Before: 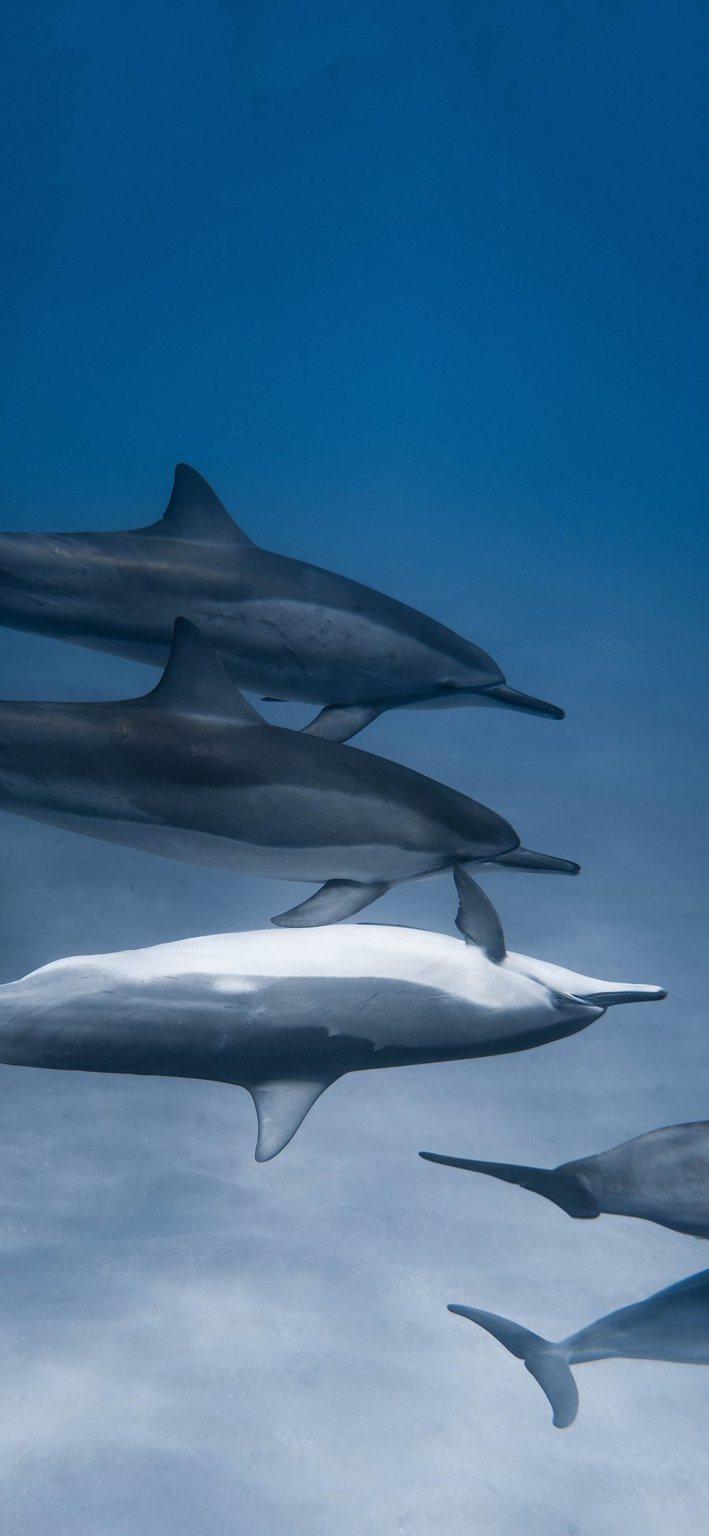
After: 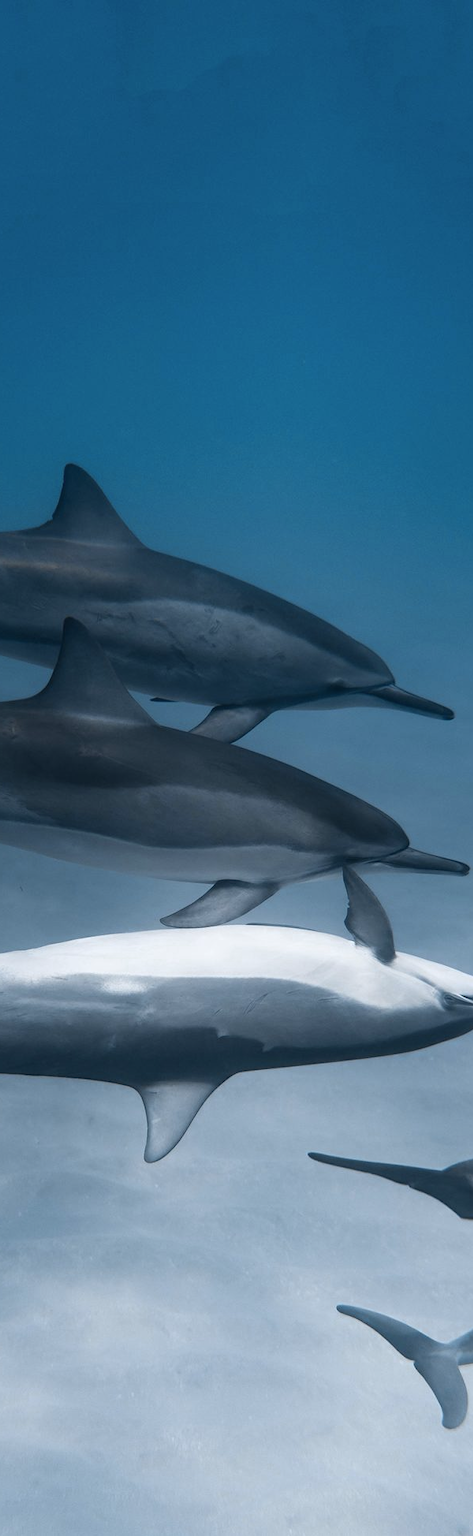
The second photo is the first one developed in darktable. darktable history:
crop and rotate: left 15.754%, right 17.579%
color zones: curves: ch0 [(0.018, 0.548) (0.224, 0.64) (0.425, 0.447) (0.675, 0.575) (0.732, 0.579)]; ch1 [(0.066, 0.487) (0.25, 0.5) (0.404, 0.43) (0.75, 0.421) (0.956, 0.421)]; ch2 [(0.044, 0.561) (0.215, 0.465) (0.399, 0.544) (0.465, 0.548) (0.614, 0.447) (0.724, 0.43) (0.882, 0.623) (0.956, 0.632)]
